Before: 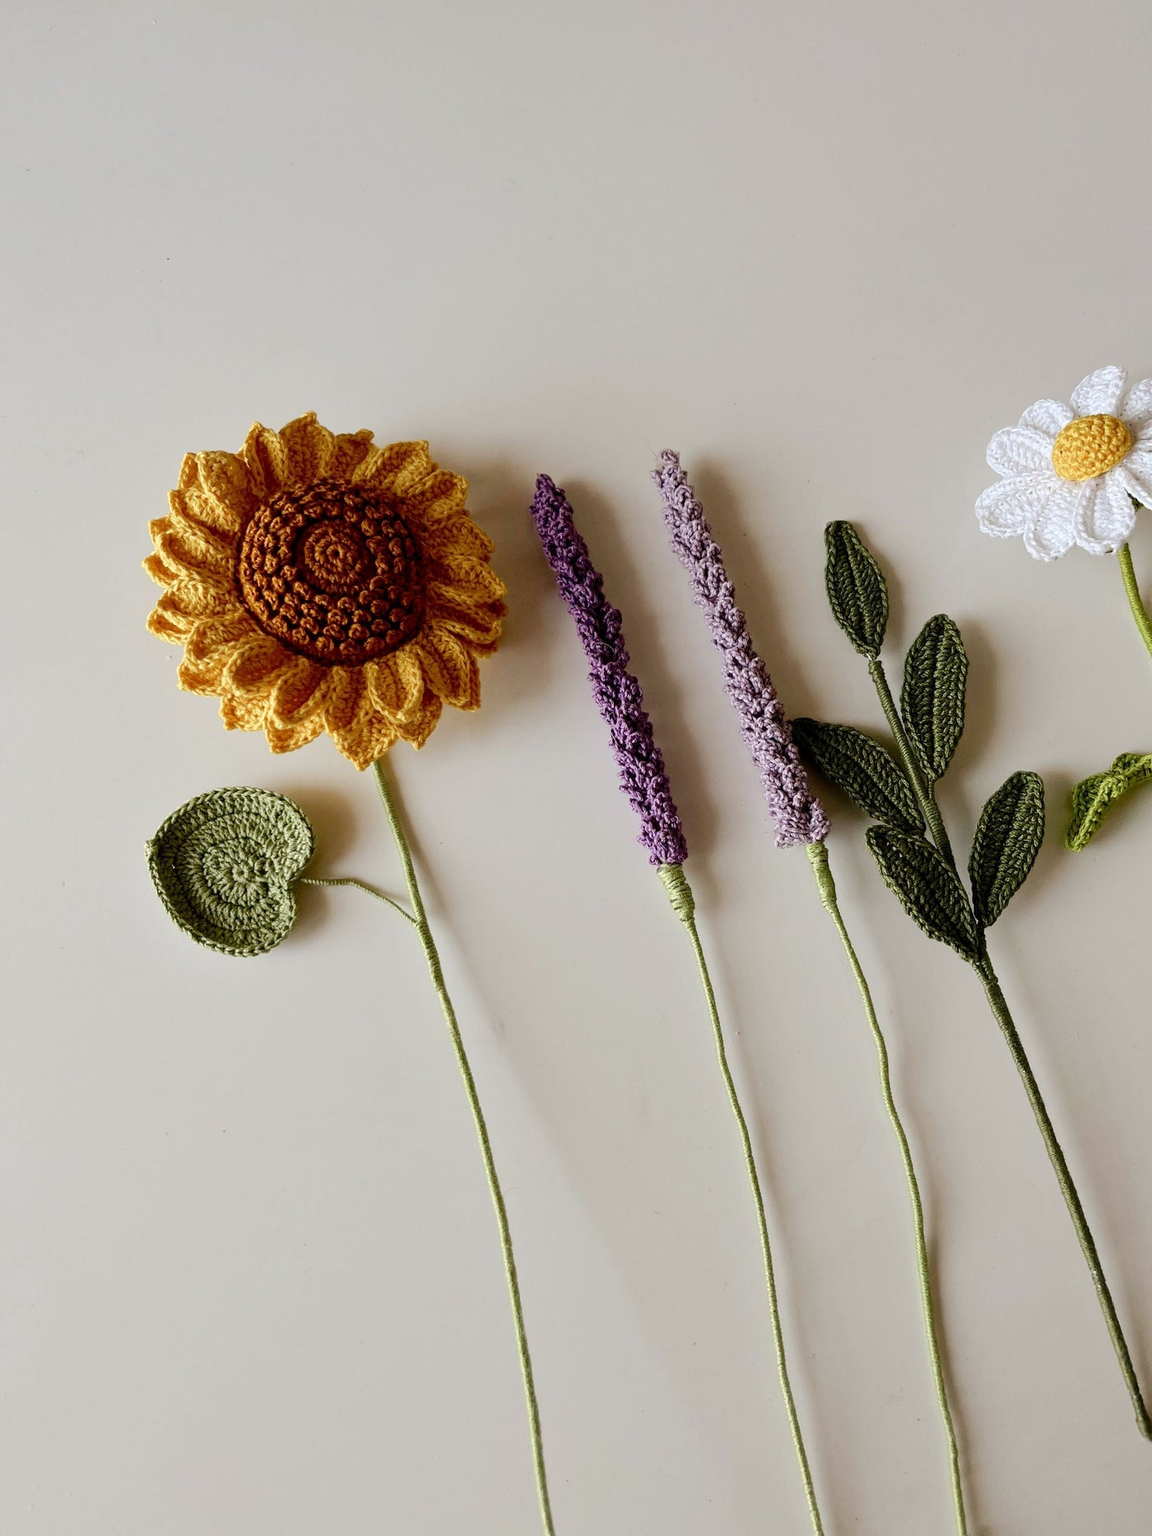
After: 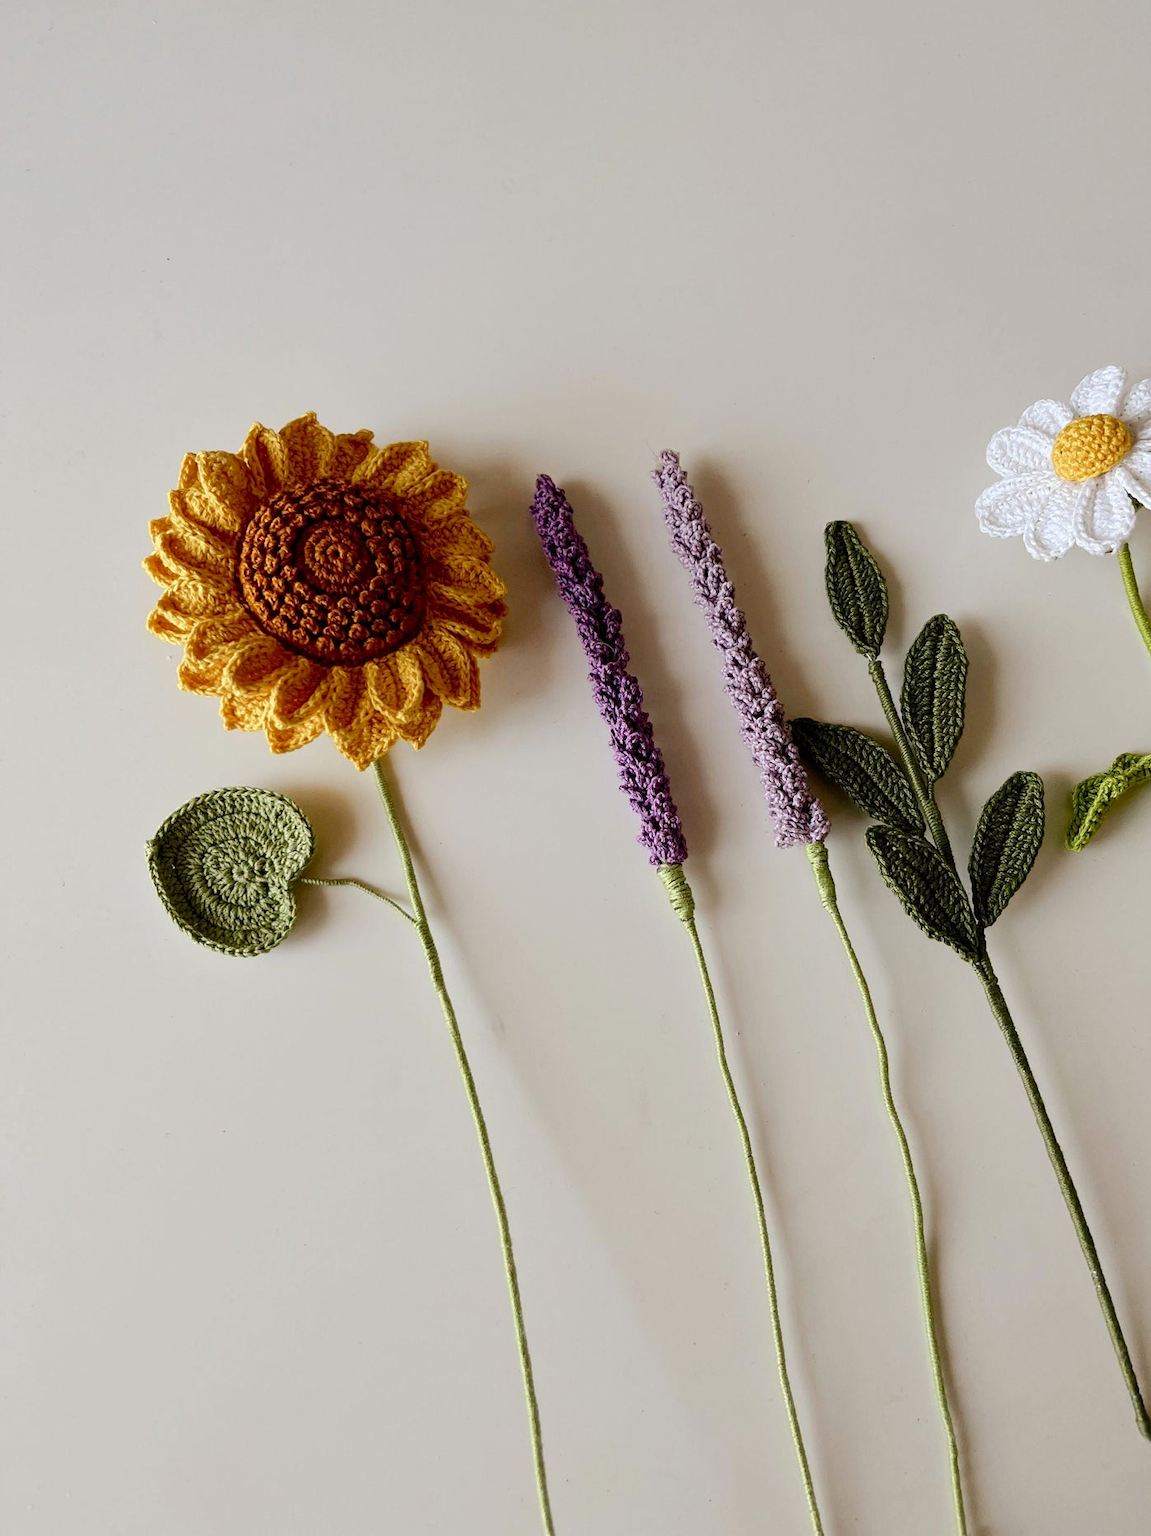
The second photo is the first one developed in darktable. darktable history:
contrast brightness saturation: contrast 0.044, saturation 0.073
